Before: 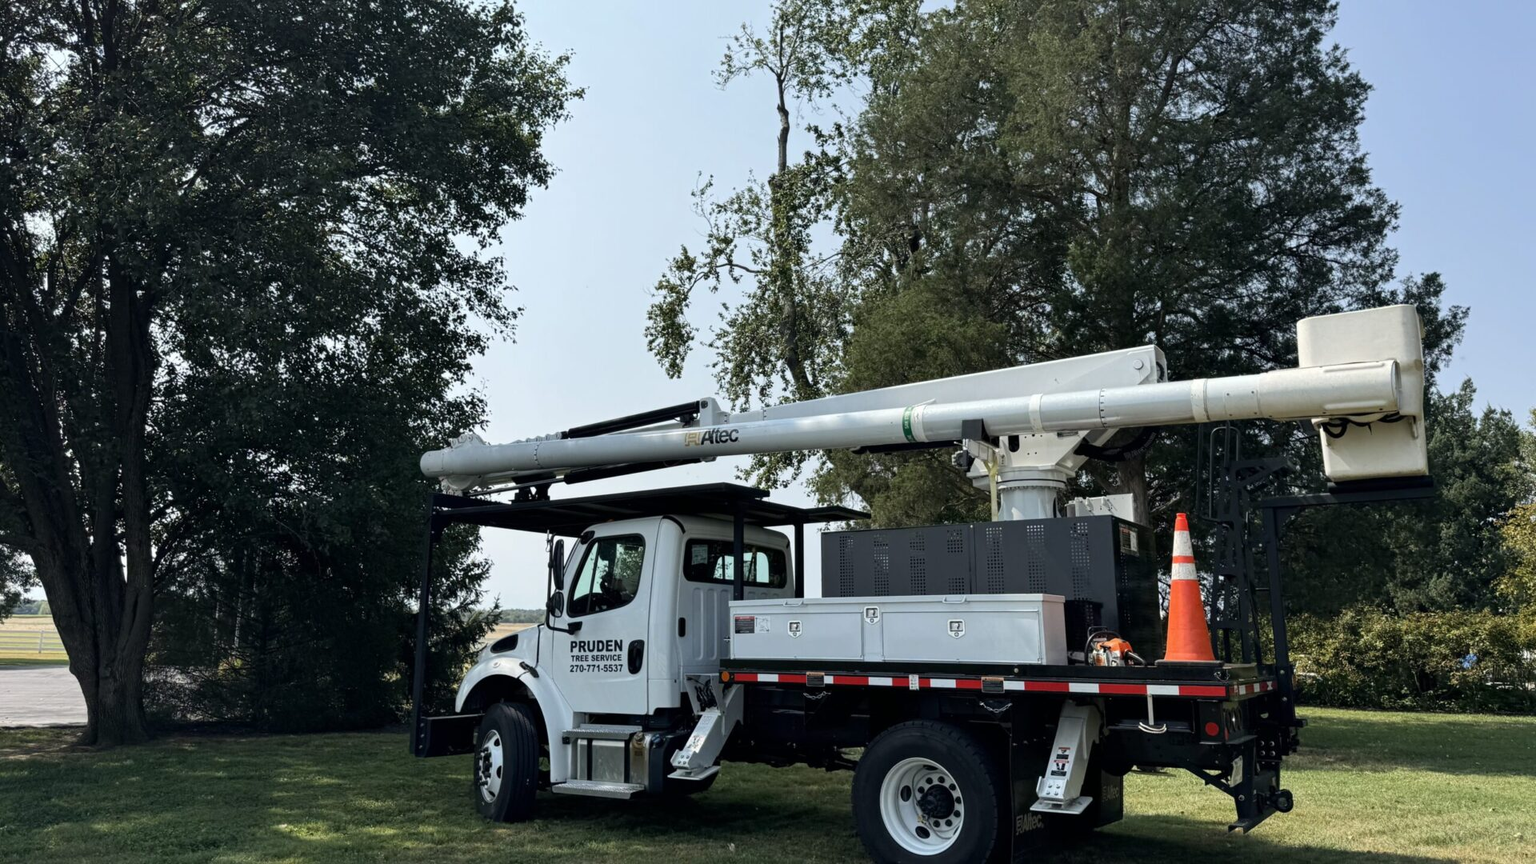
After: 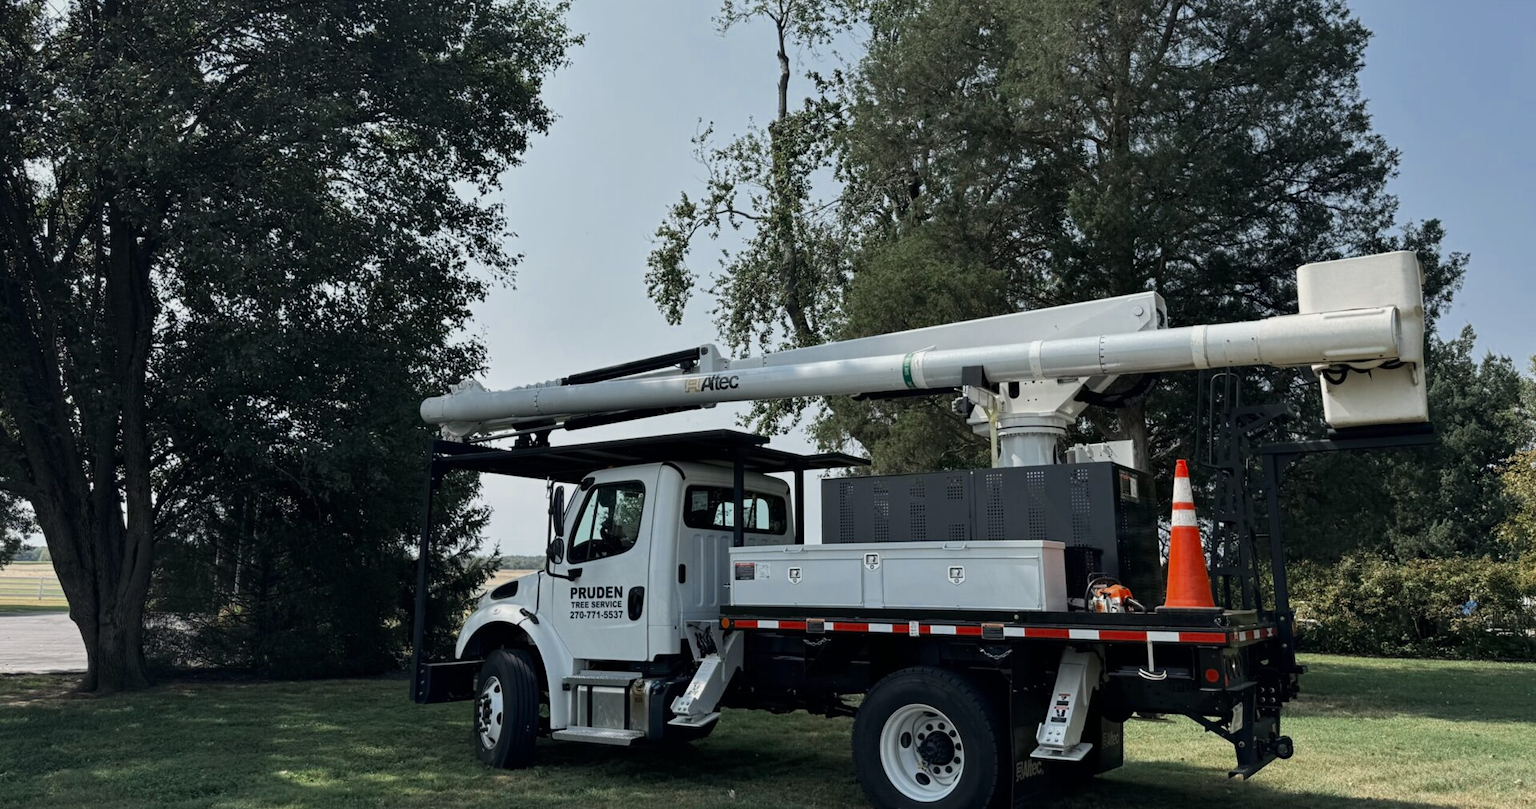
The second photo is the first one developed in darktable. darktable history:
color zones: curves: ch0 [(0, 0.5) (0.125, 0.4) (0.25, 0.5) (0.375, 0.4) (0.5, 0.4) (0.625, 0.35) (0.75, 0.35) (0.875, 0.5)]; ch1 [(0, 0.35) (0.125, 0.45) (0.25, 0.35) (0.375, 0.35) (0.5, 0.35) (0.625, 0.35) (0.75, 0.45) (0.875, 0.35)]; ch2 [(0, 0.6) (0.125, 0.5) (0.25, 0.5) (0.375, 0.6) (0.5, 0.6) (0.625, 0.5) (0.75, 0.5) (0.875, 0.5)]
tone equalizer: -8 EV -0.002 EV, -7 EV 0.005 EV, -6 EV -0.009 EV, -5 EV 0.011 EV, -4 EV -0.012 EV, -3 EV 0.007 EV, -2 EV -0.062 EV, -1 EV -0.293 EV, +0 EV -0.582 EV, smoothing diameter 2%, edges refinement/feathering 20, mask exposure compensation -1.57 EV, filter diffusion 5
crop and rotate: top 6.25%
